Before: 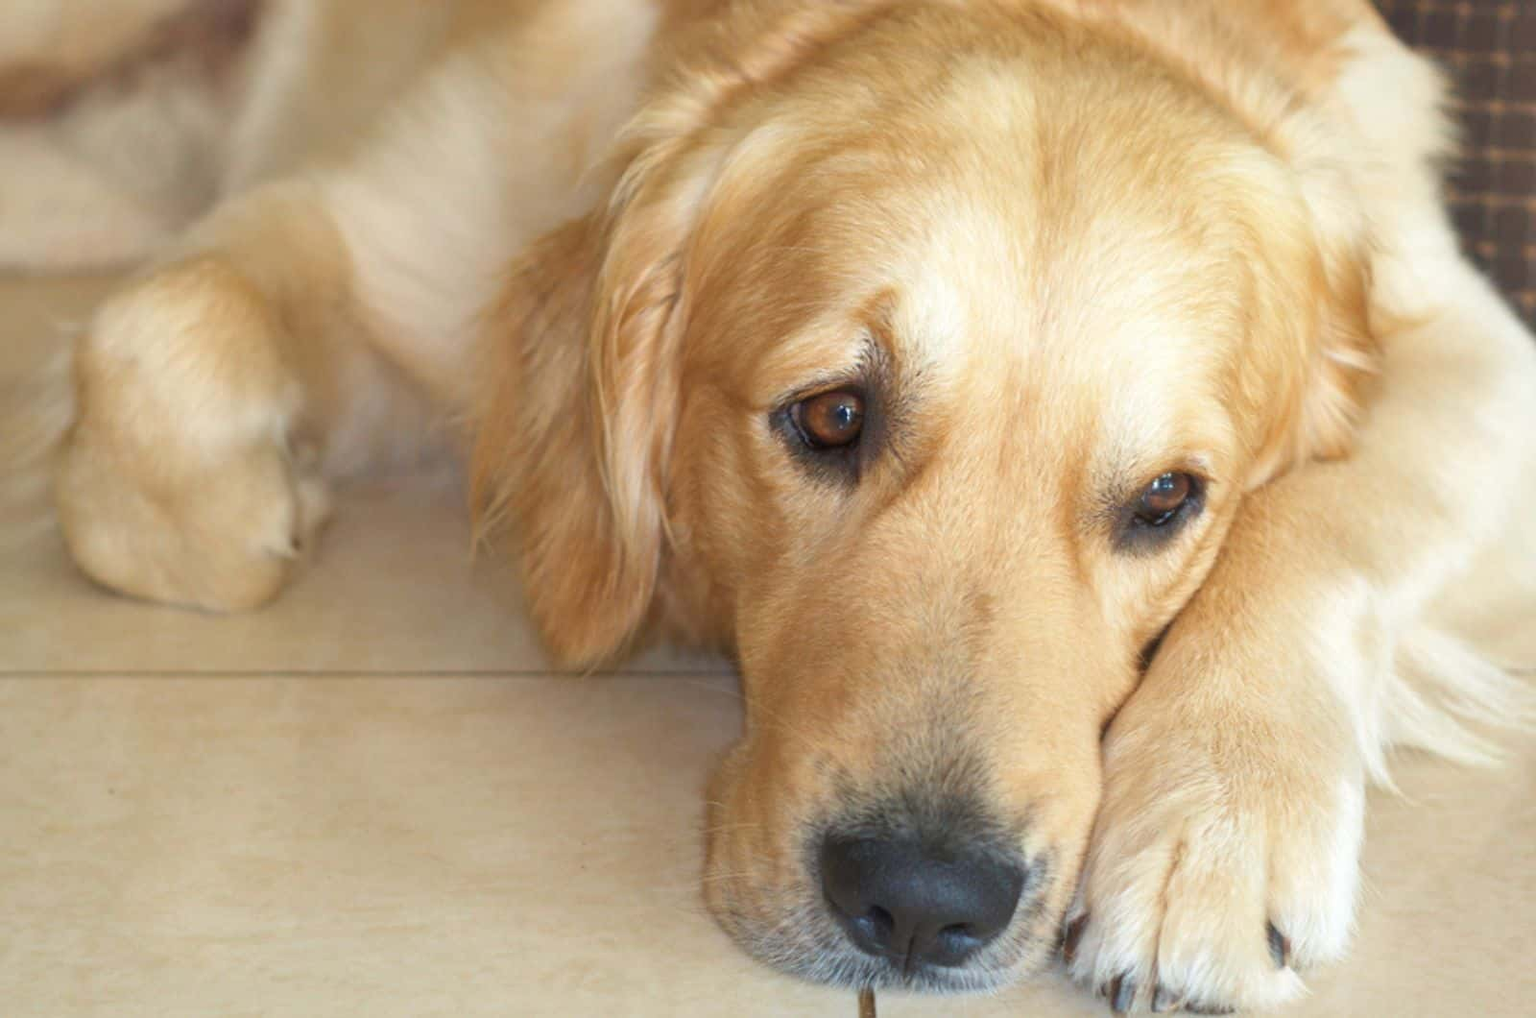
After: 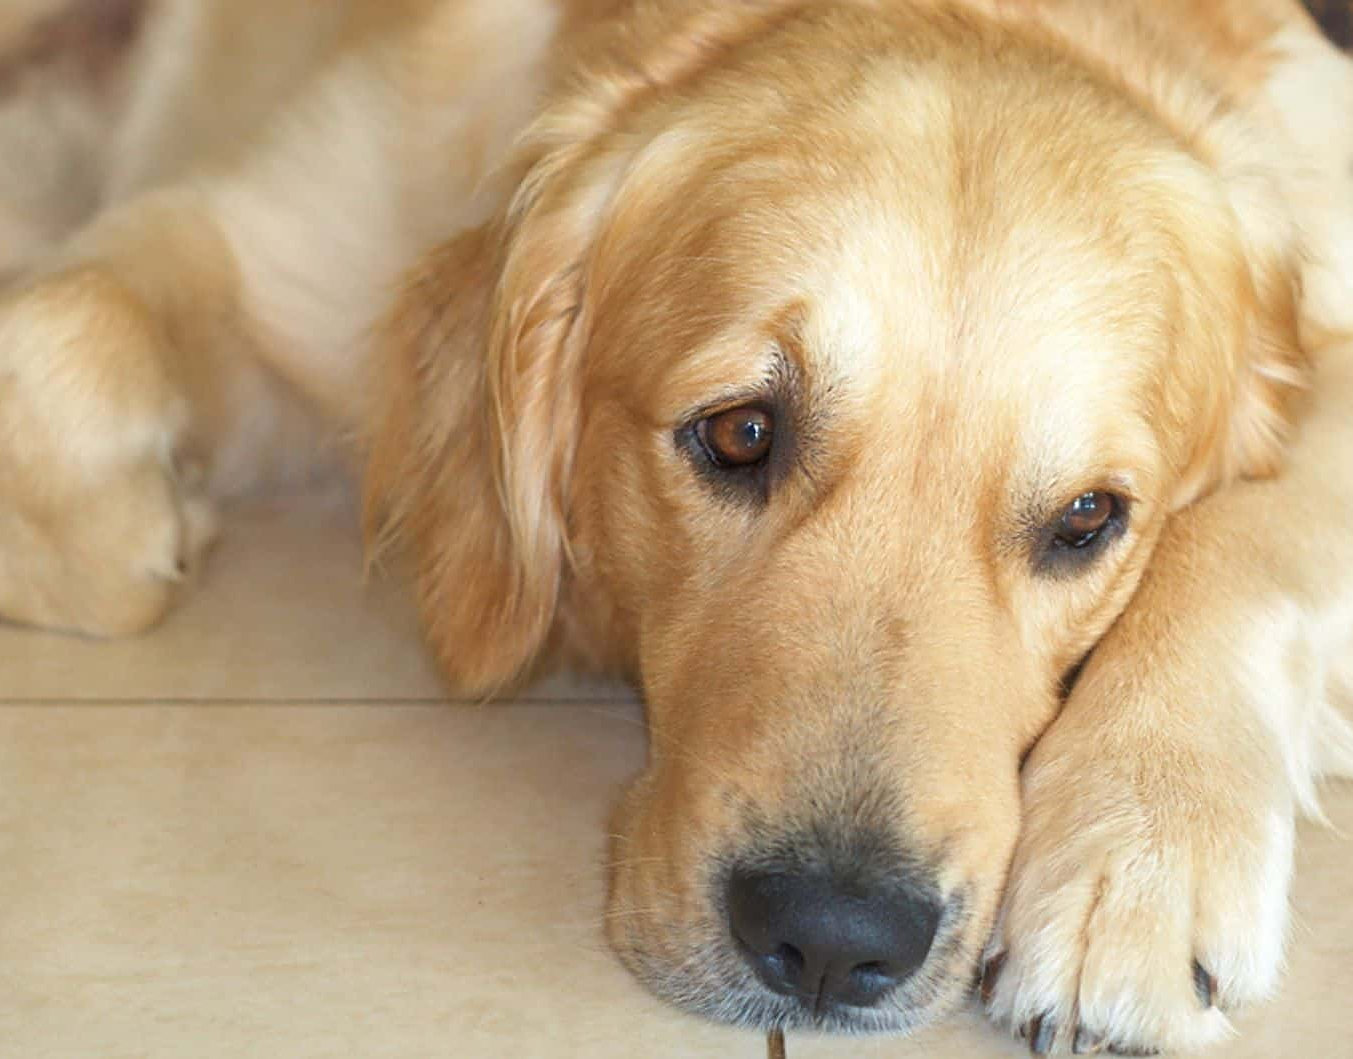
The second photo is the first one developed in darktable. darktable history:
crop: left 7.953%, right 7.47%
sharpen: on, module defaults
